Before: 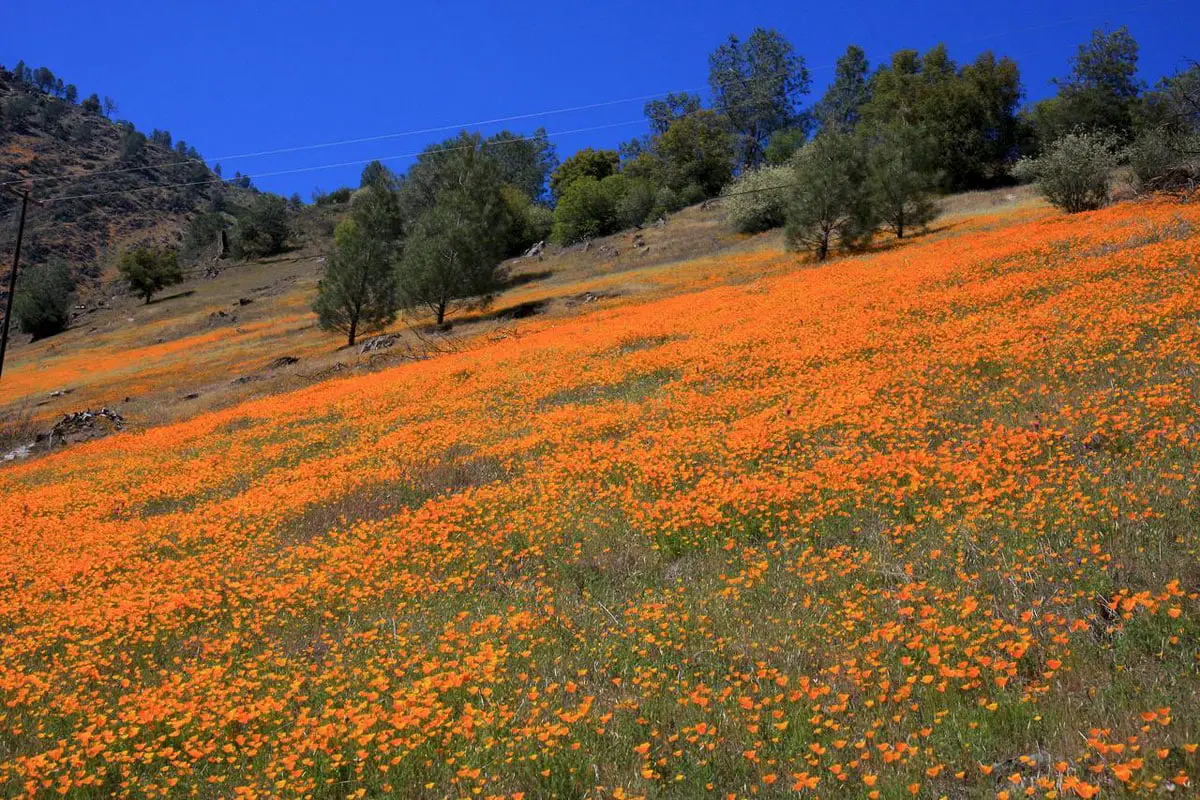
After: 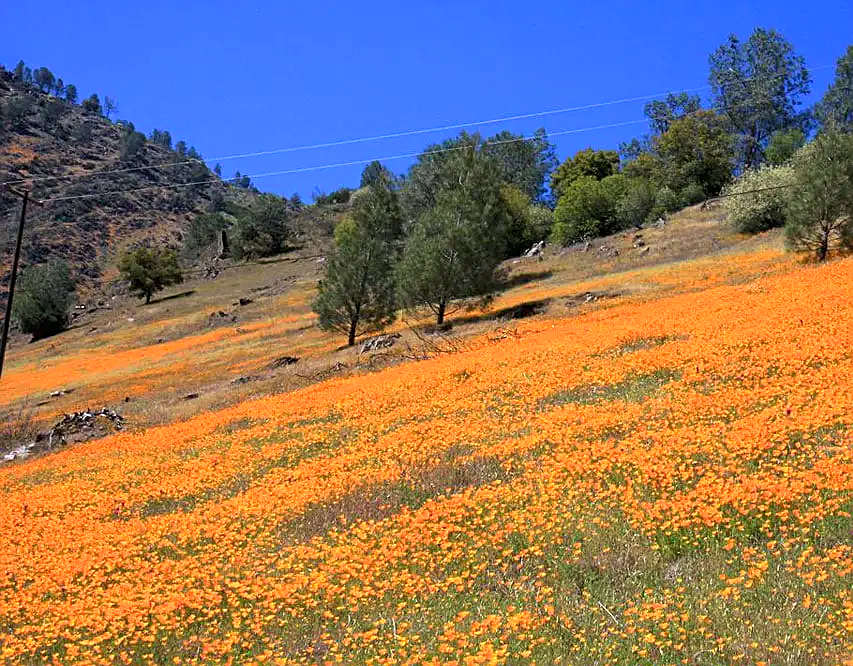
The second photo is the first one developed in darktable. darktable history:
crop: right 28.885%, bottom 16.626%
sharpen: on, module defaults
exposure: black level correction 0, exposure 0.7 EV, compensate exposure bias true, compensate highlight preservation false
white balance: emerald 1
velvia: strength 15%
